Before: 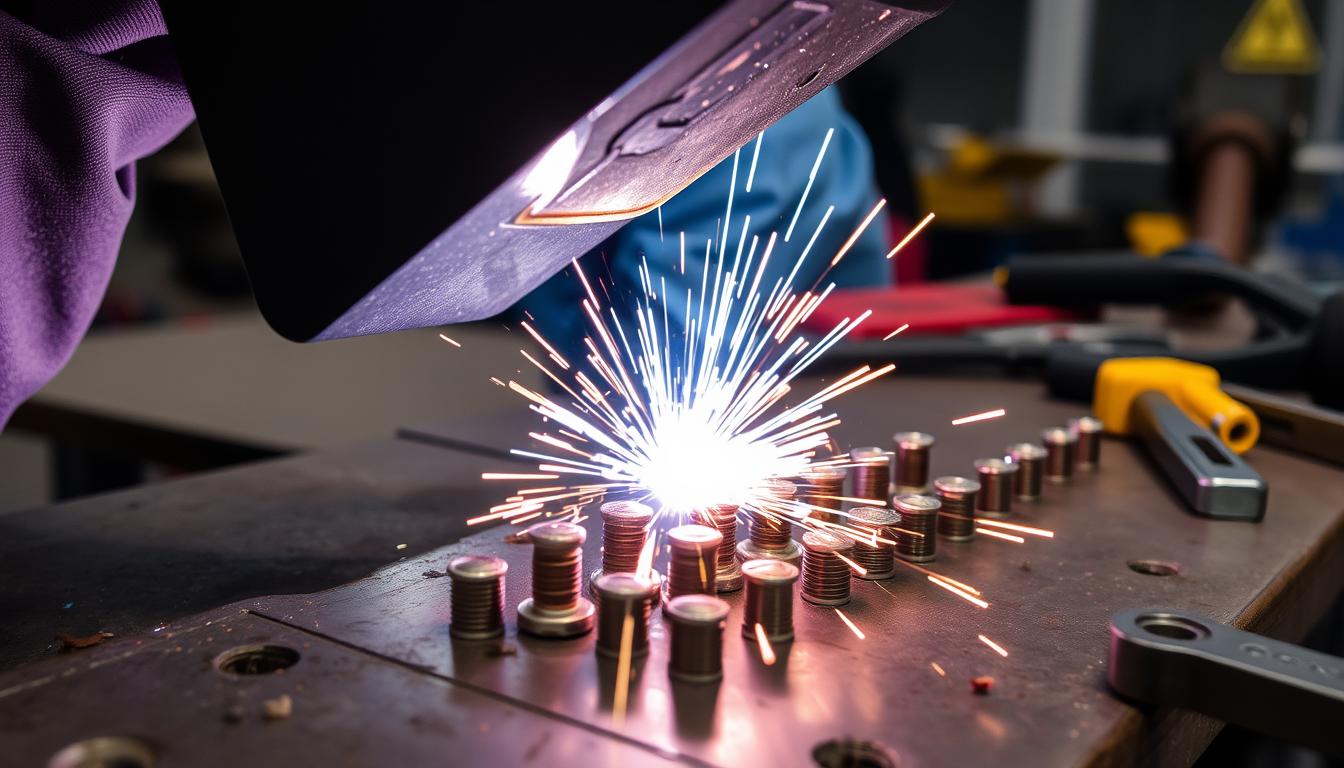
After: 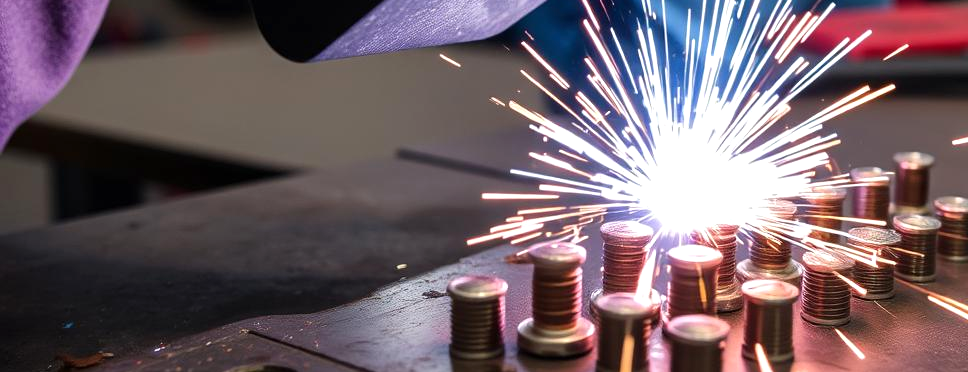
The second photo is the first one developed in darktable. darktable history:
crop: top 36.498%, right 27.964%, bottom 14.995%
exposure: exposure 0.207 EV, compensate highlight preservation false
